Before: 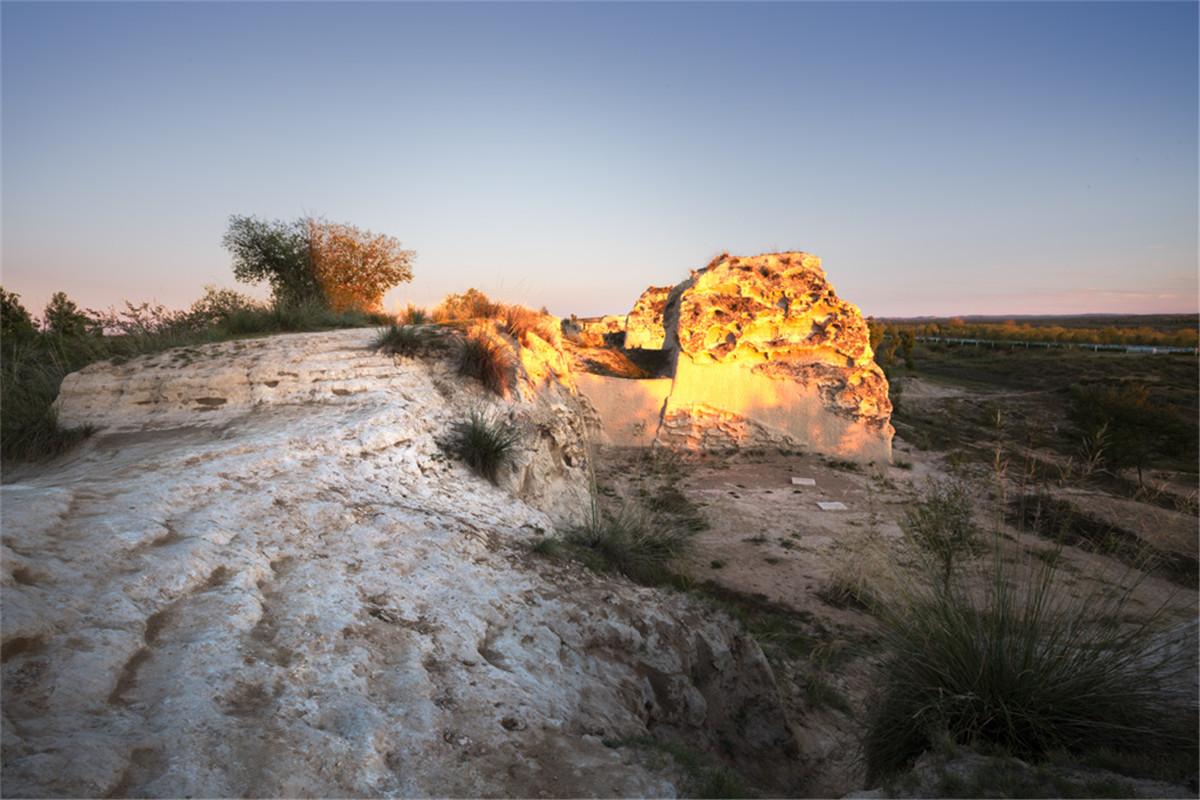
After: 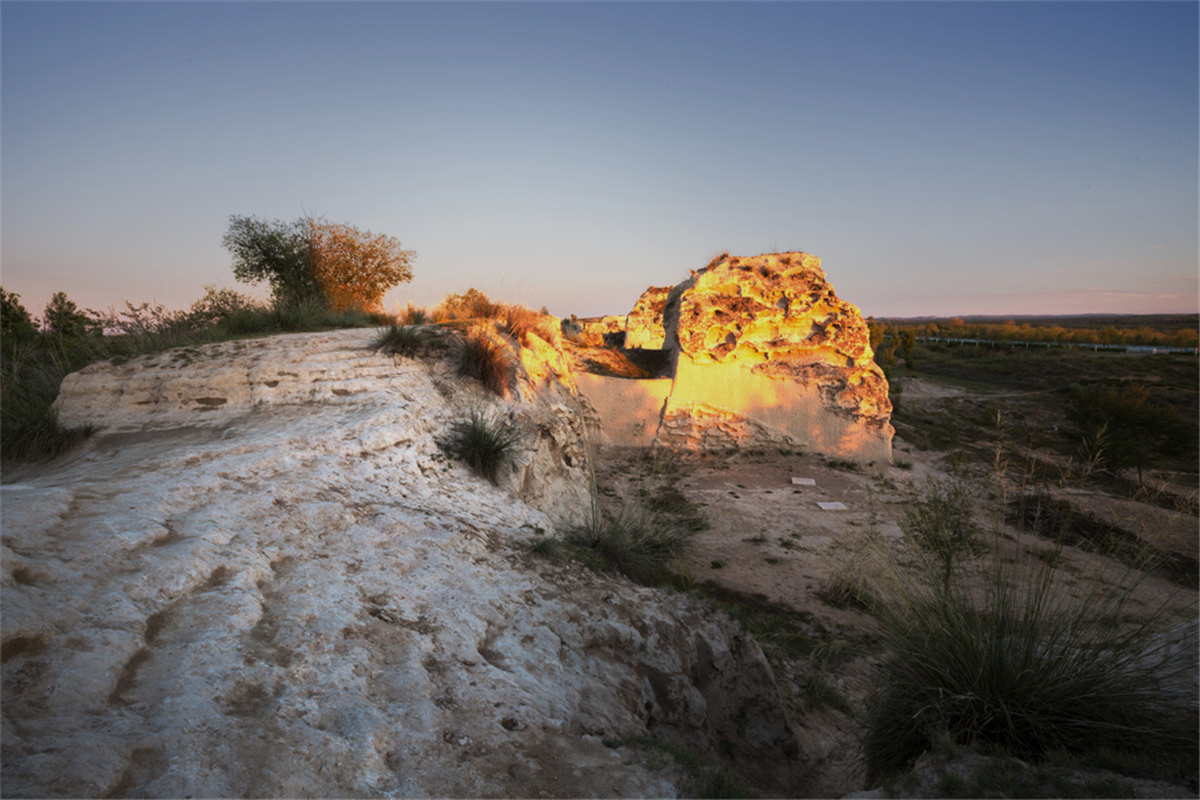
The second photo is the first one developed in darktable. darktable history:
exposure: exposure -0.423 EV, compensate highlight preservation false
